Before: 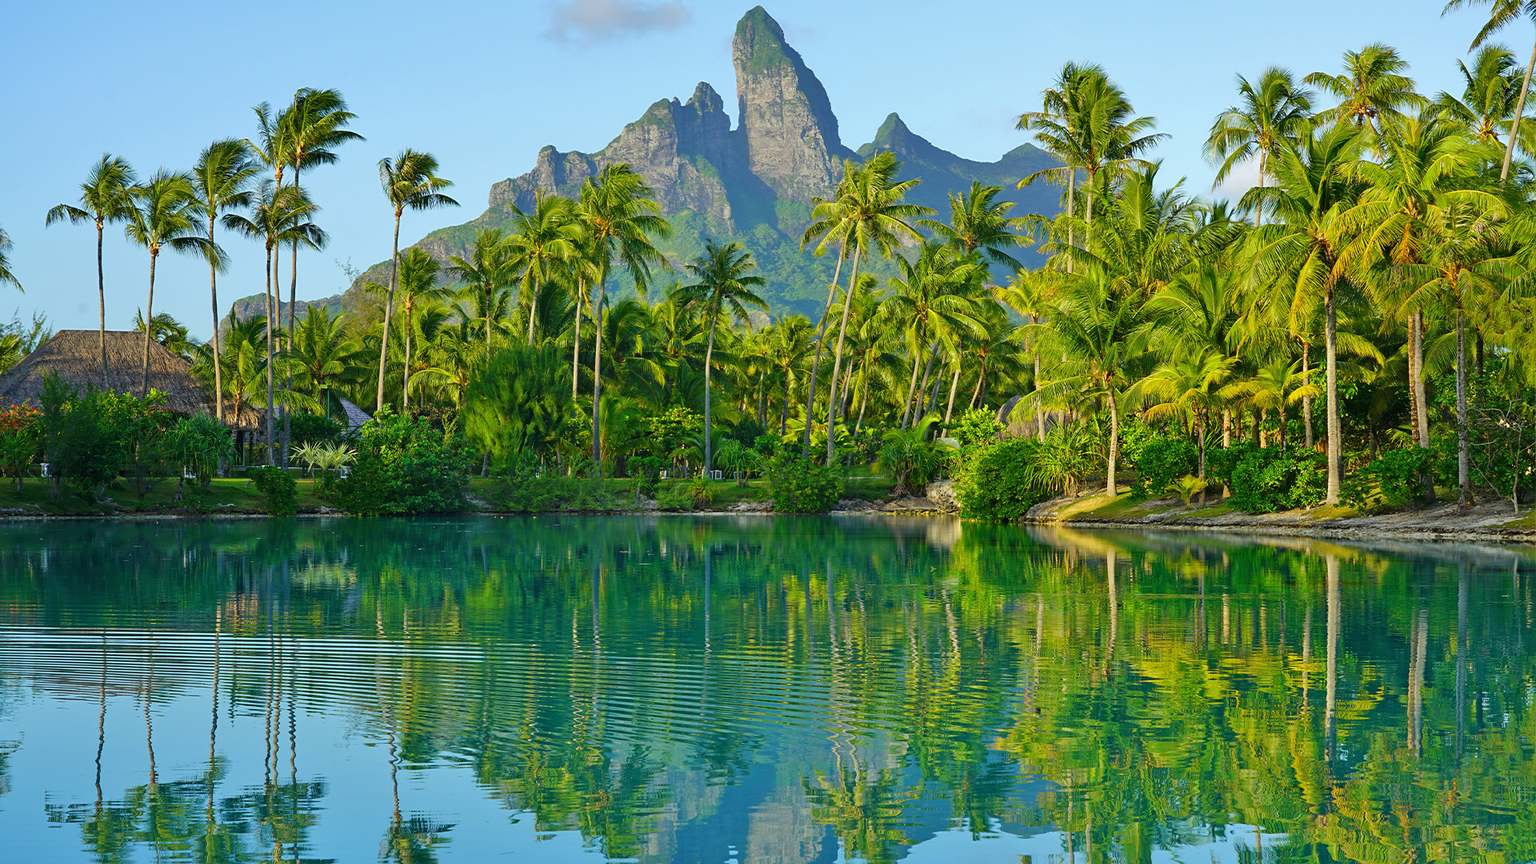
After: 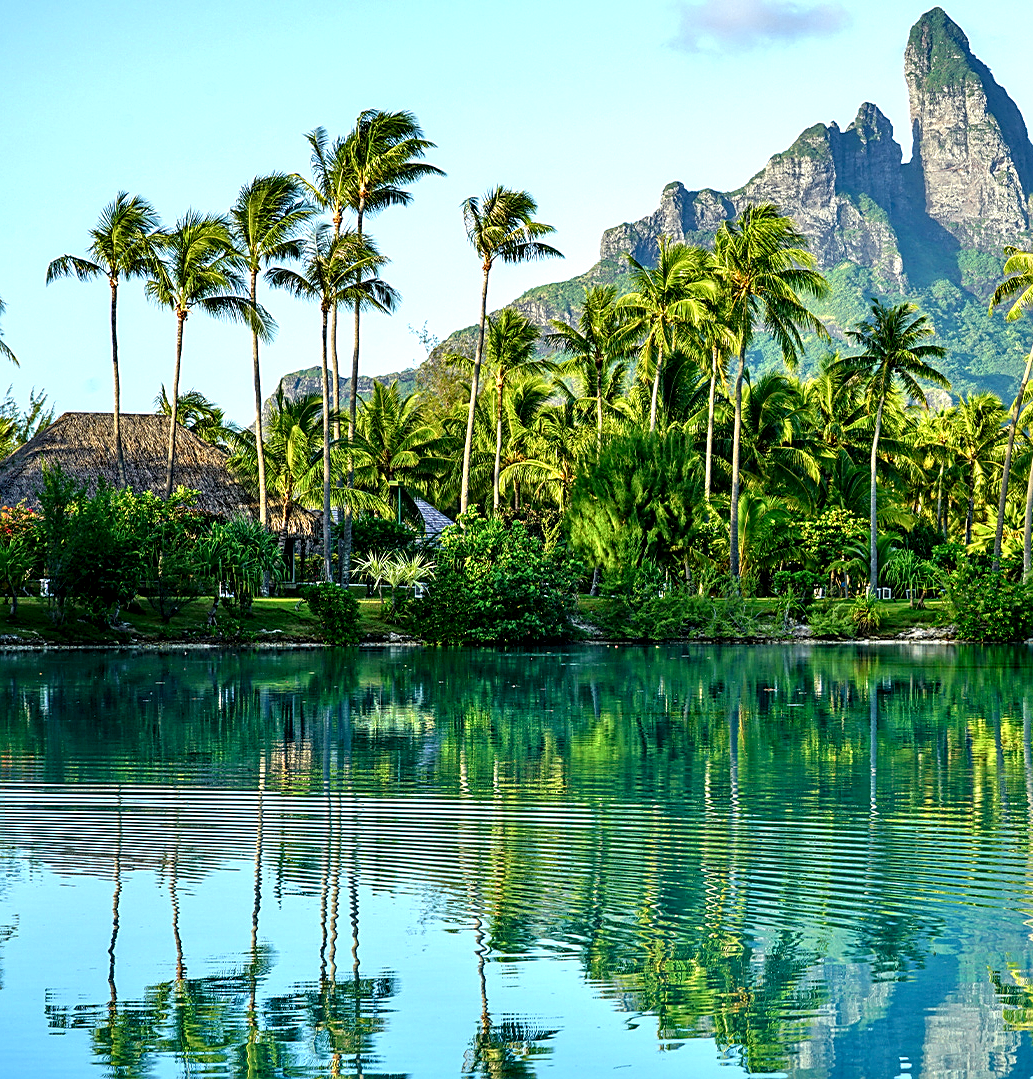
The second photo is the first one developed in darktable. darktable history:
crop: left 0.587%, right 45.588%, bottom 0.086%
local contrast: highlights 80%, shadows 57%, detail 175%, midtone range 0.602
sharpen: on, module defaults
exposure: exposure 0.6 EV, compensate highlight preservation false
